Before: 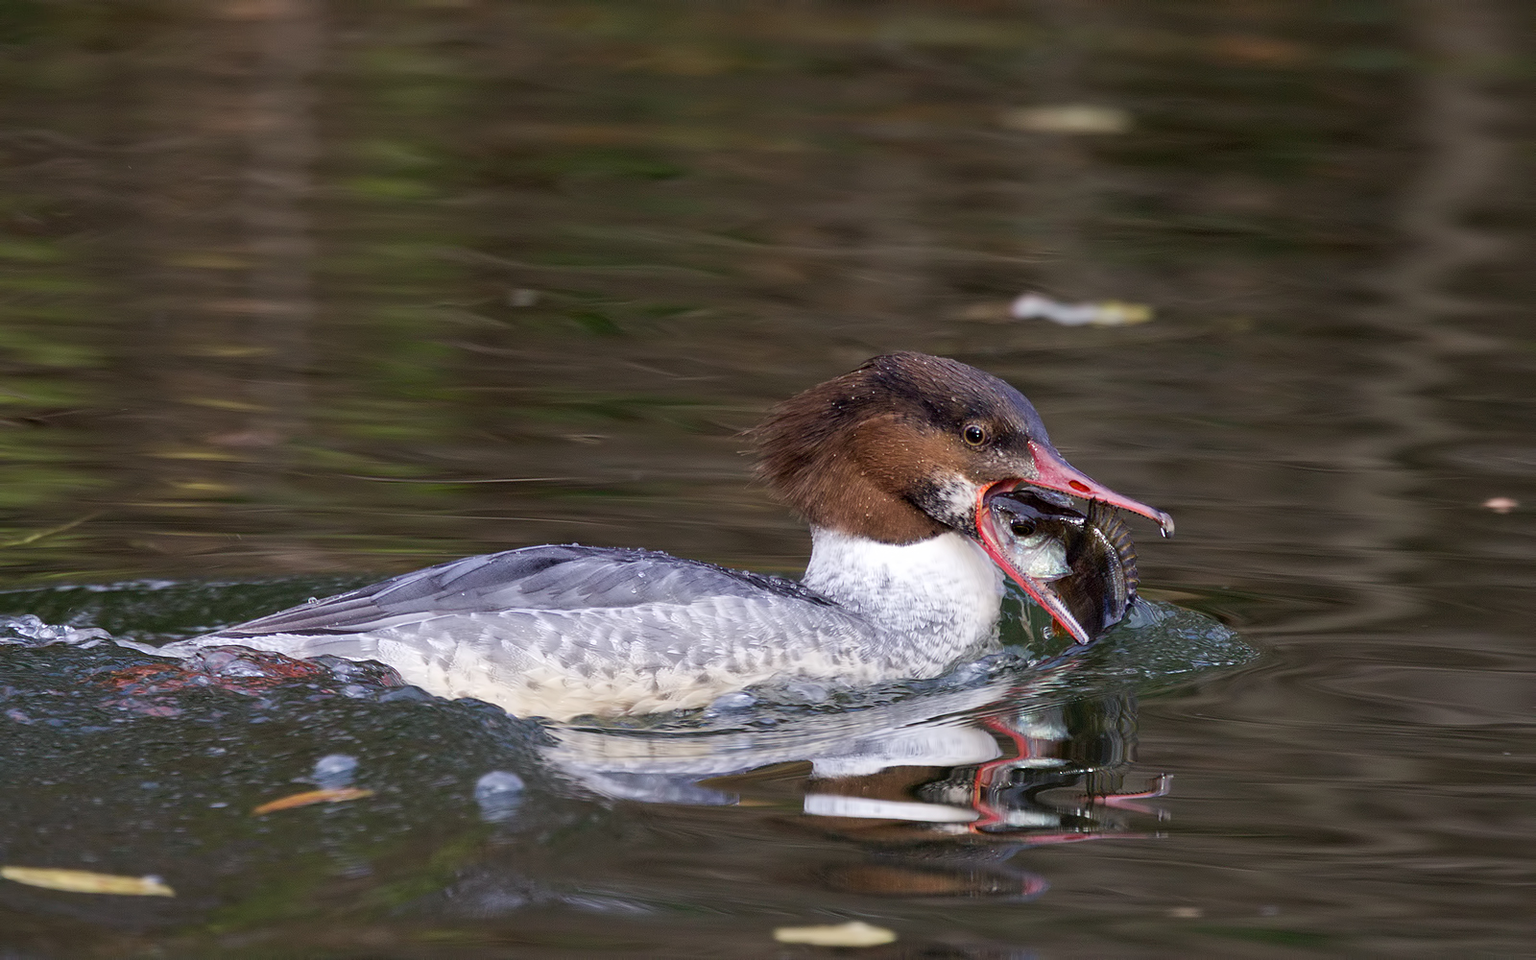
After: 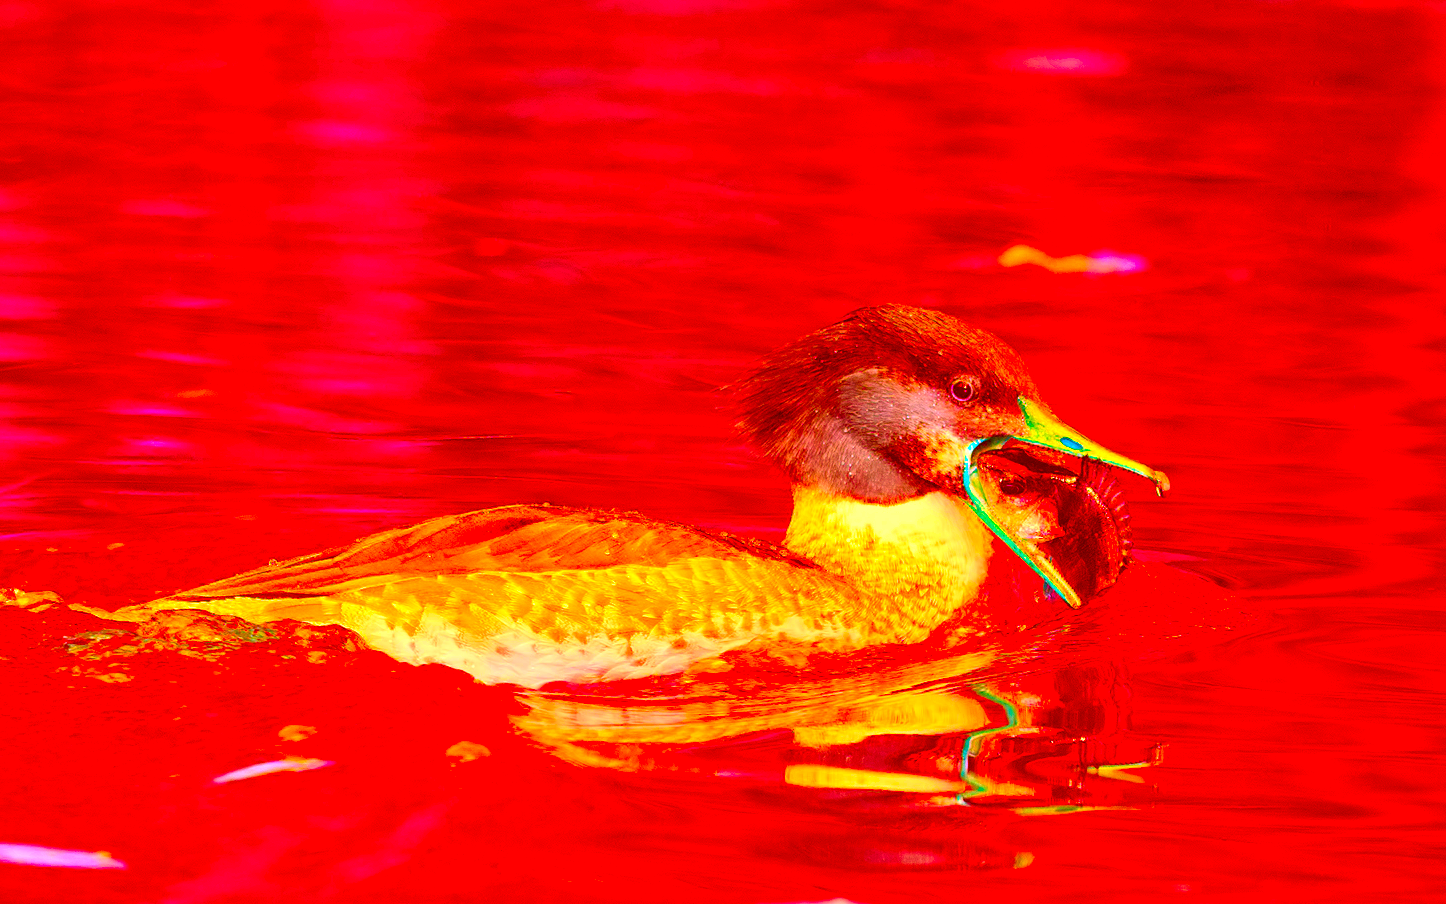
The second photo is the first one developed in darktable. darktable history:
color correction: highlights a* -39.07, highlights b* -39.36, shadows a* -39.72, shadows b* -39.89, saturation -3
exposure: black level correction 0, exposure 1.387 EV, compensate exposure bias true, compensate highlight preservation false
crop: left 3.339%, top 6.385%, right 6.248%, bottom 3.189%
